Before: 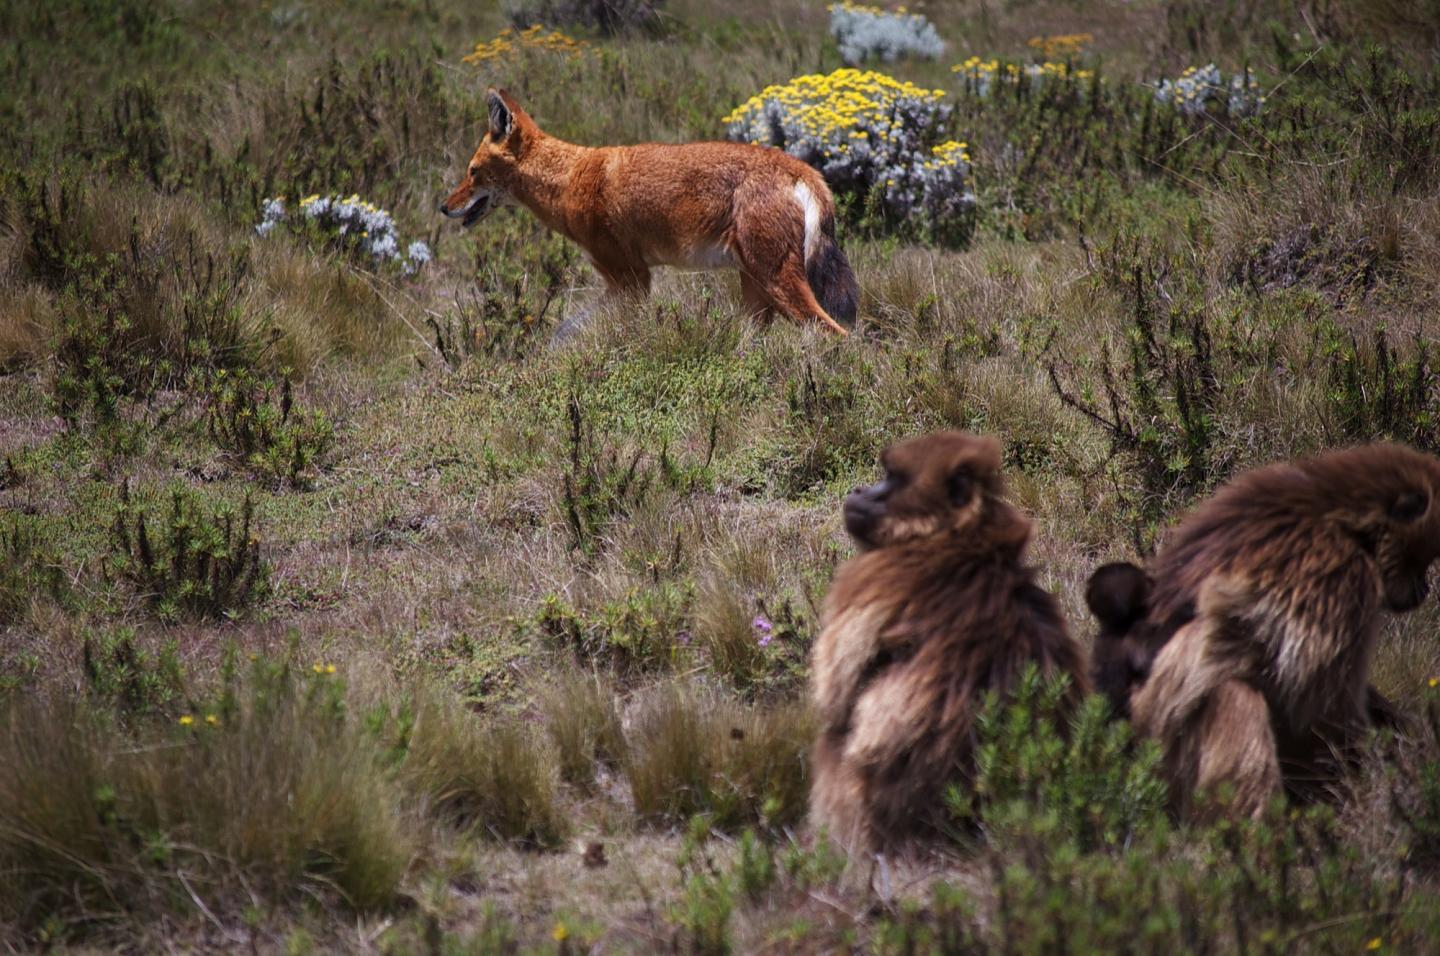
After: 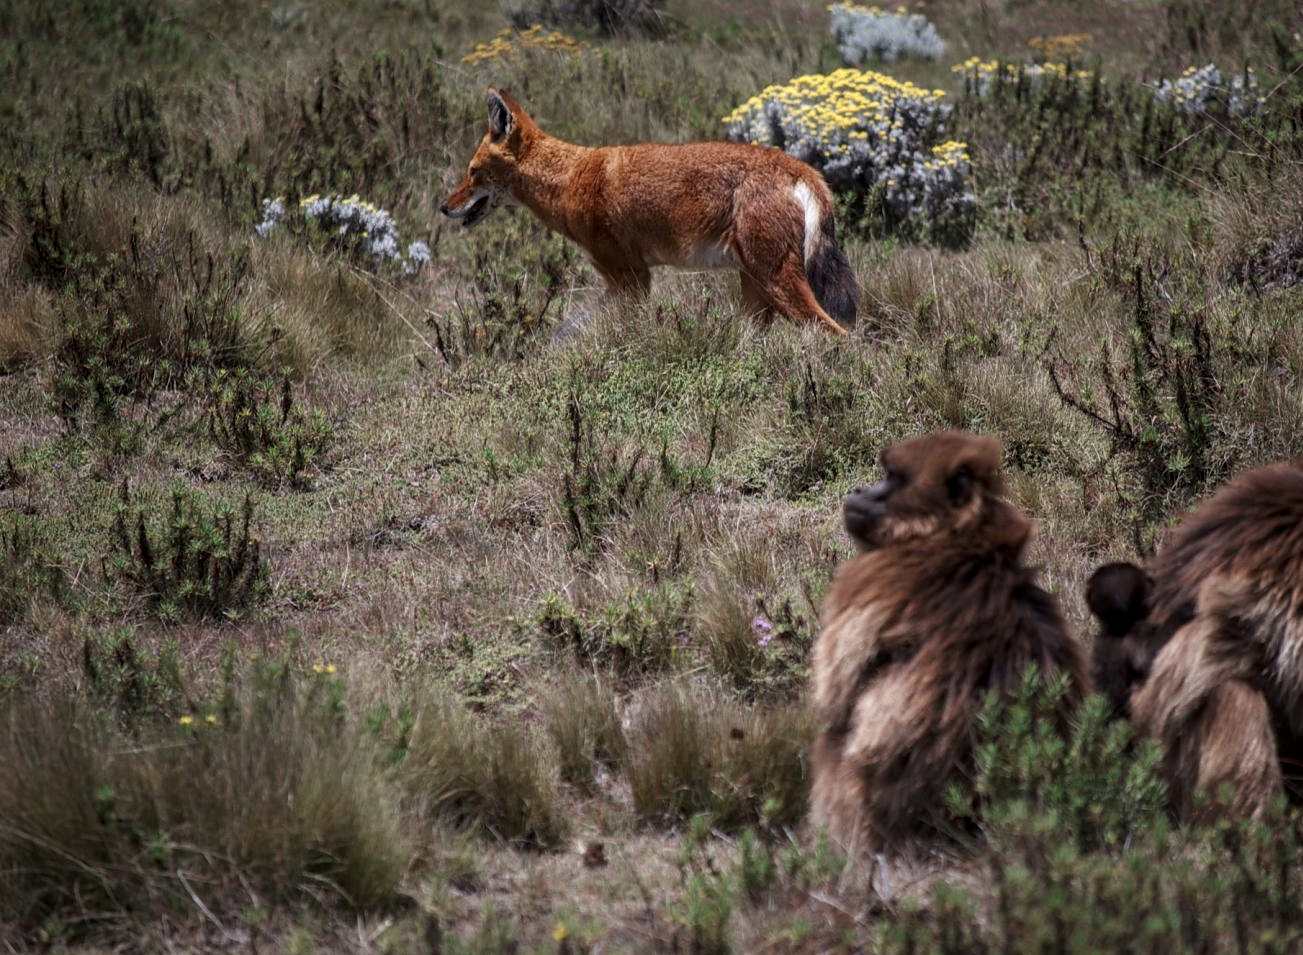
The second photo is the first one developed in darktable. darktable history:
crop: right 9.476%, bottom 0.021%
local contrast: on, module defaults
color zones: curves: ch0 [(0, 0.5) (0.125, 0.4) (0.25, 0.5) (0.375, 0.4) (0.5, 0.4) (0.625, 0.35) (0.75, 0.35) (0.875, 0.5)]; ch1 [(0, 0.35) (0.125, 0.45) (0.25, 0.35) (0.375, 0.35) (0.5, 0.35) (0.625, 0.35) (0.75, 0.45) (0.875, 0.35)]; ch2 [(0, 0.6) (0.125, 0.5) (0.25, 0.5) (0.375, 0.6) (0.5, 0.6) (0.625, 0.5) (0.75, 0.5) (0.875, 0.5)]
